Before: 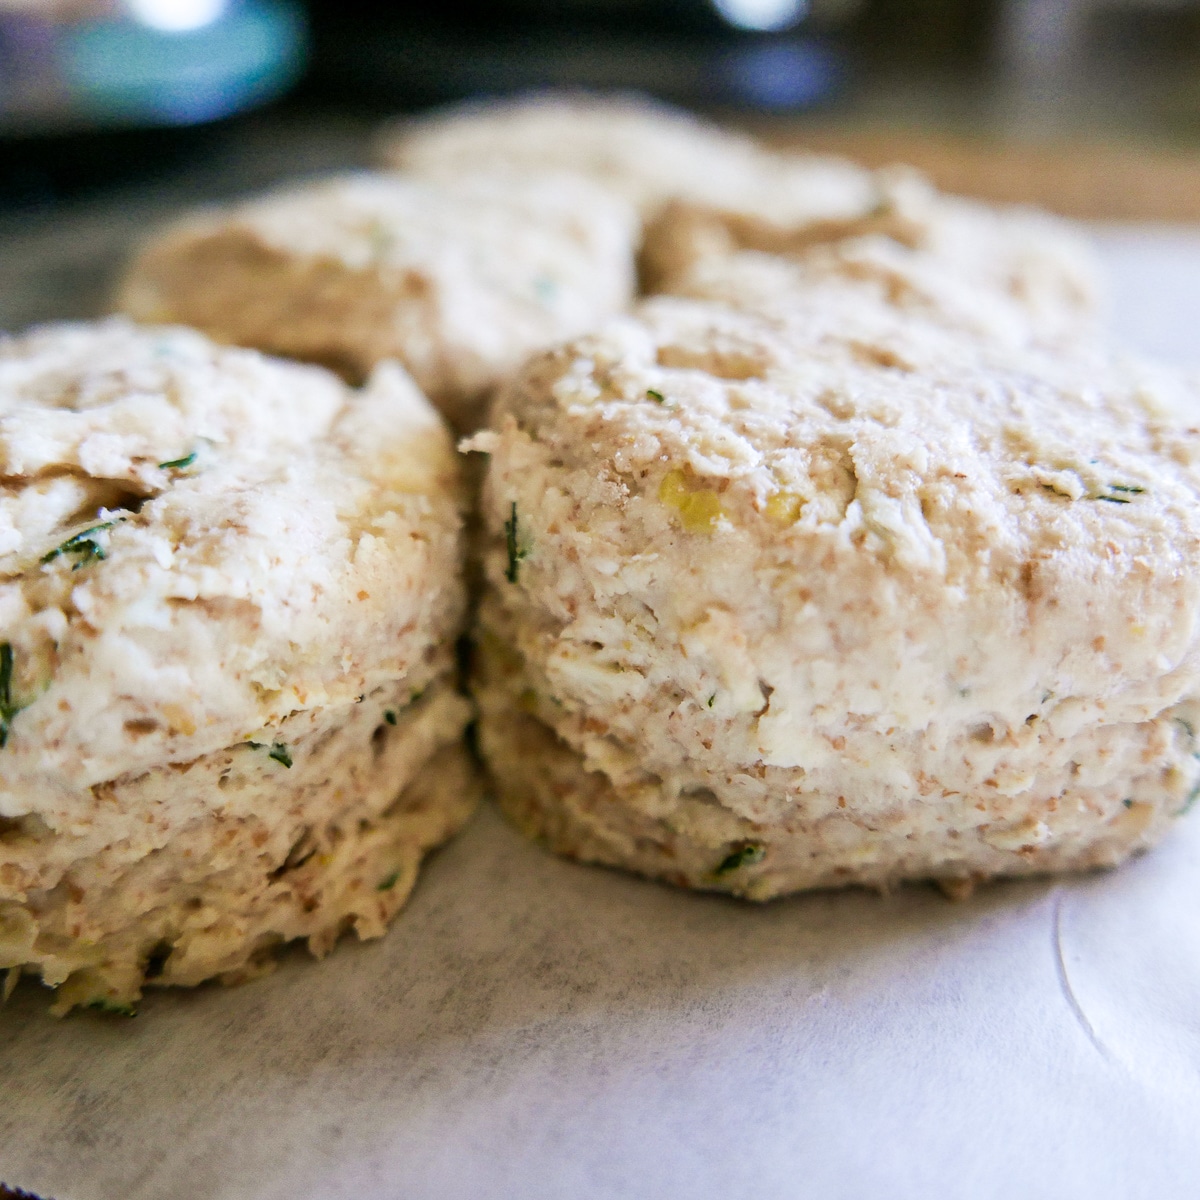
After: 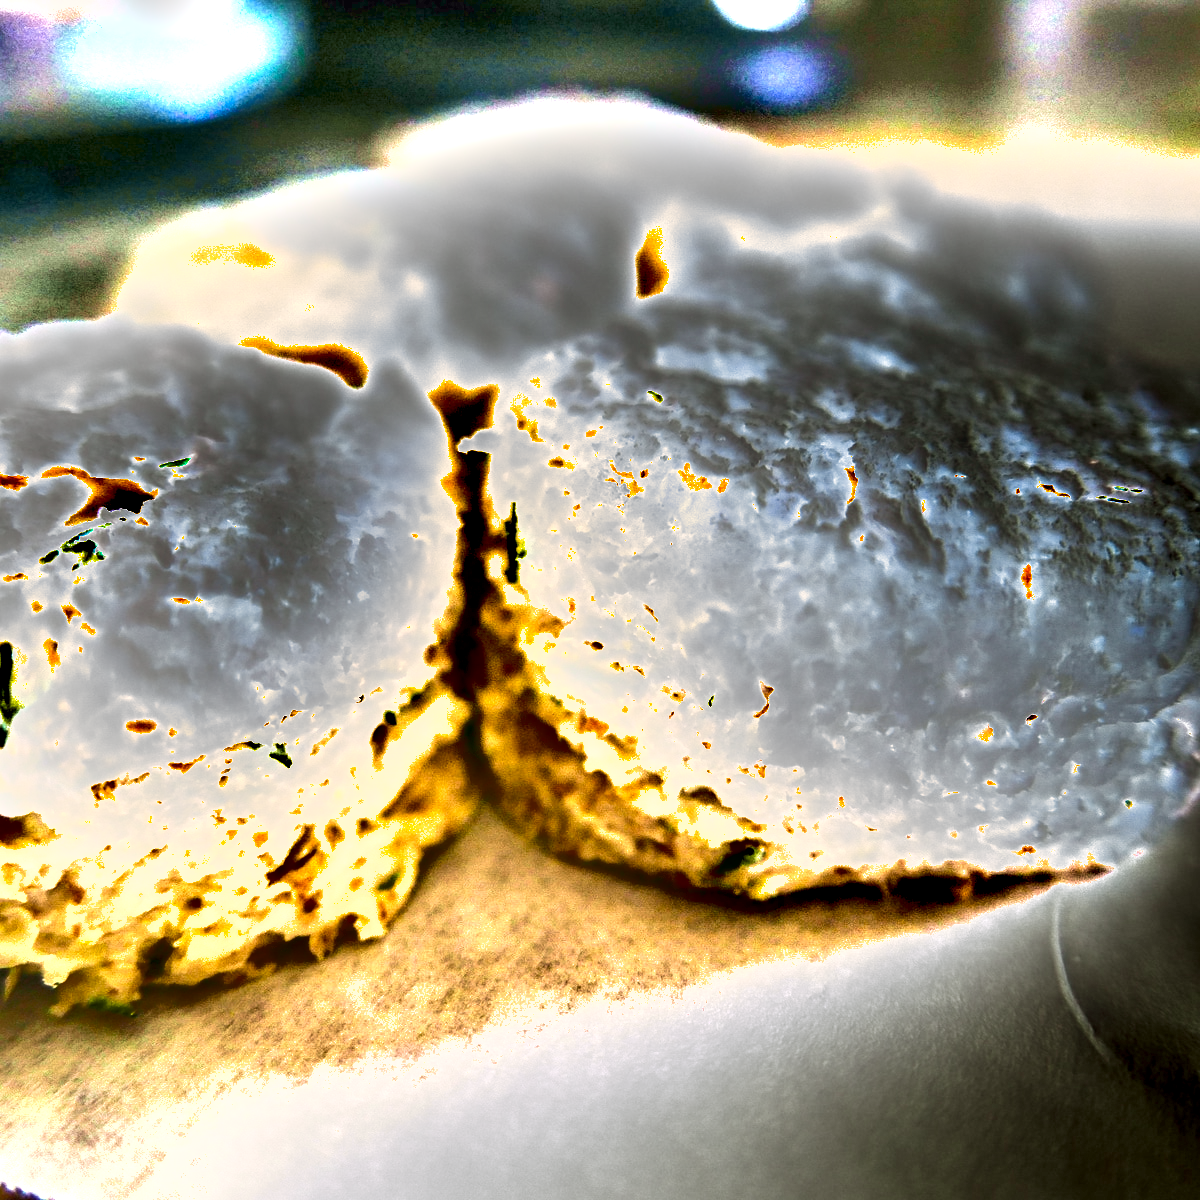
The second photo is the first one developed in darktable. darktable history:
exposure: black level correction 0, exposure 2.351 EV, compensate highlight preservation false
velvia: on, module defaults
tone curve: curves: ch0 [(0, 0) (0.15, 0.17) (0.452, 0.437) (0.611, 0.588) (0.751, 0.749) (1, 1)]; ch1 [(0, 0) (0.325, 0.327) (0.413, 0.442) (0.475, 0.467) (0.512, 0.522) (0.541, 0.55) (0.617, 0.612) (0.695, 0.697) (1, 1)]; ch2 [(0, 0) (0.386, 0.397) (0.452, 0.459) (0.505, 0.498) (0.536, 0.546) (0.574, 0.571) (0.633, 0.653) (1, 1)], color space Lab, independent channels, preserve colors none
shadows and highlights: shadows 4.73, soften with gaussian
